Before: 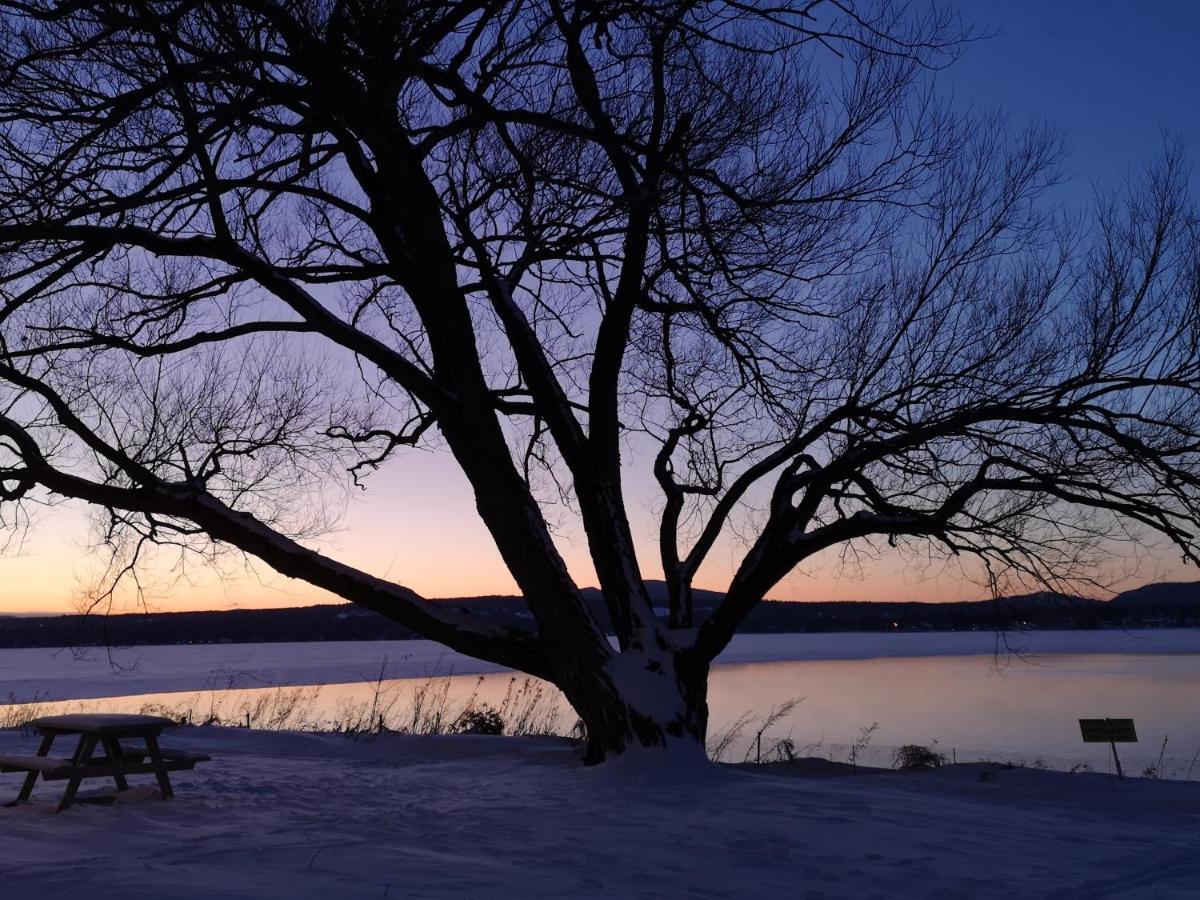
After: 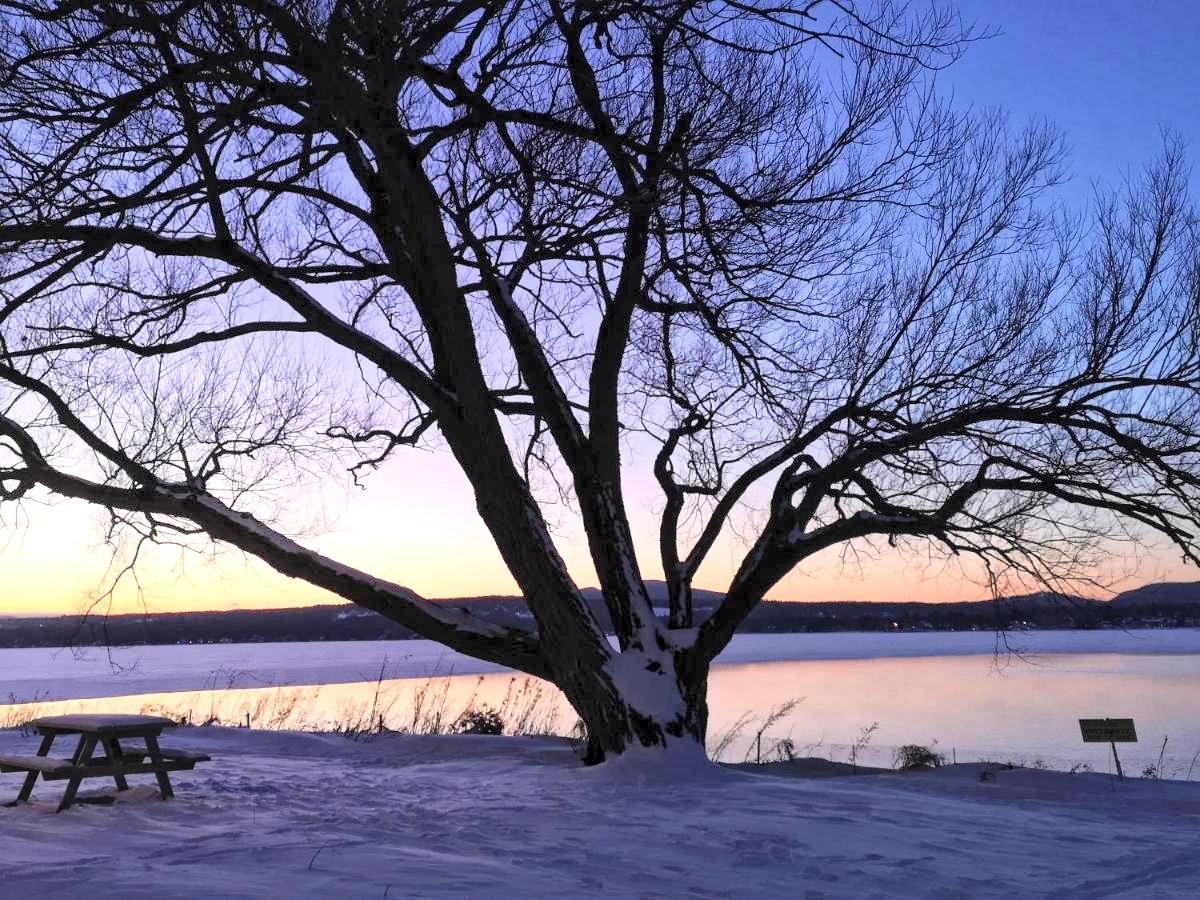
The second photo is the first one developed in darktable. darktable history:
exposure: black level correction 0, exposure 0.68 EV, compensate exposure bias true, compensate highlight preservation false
local contrast: mode bilateral grid, contrast 20, coarseness 19, detail 163%, midtone range 0.2
contrast brightness saturation: contrast 0.1, brightness 0.3, saturation 0.14
shadows and highlights: shadows -21.3, highlights 100, soften with gaussian
